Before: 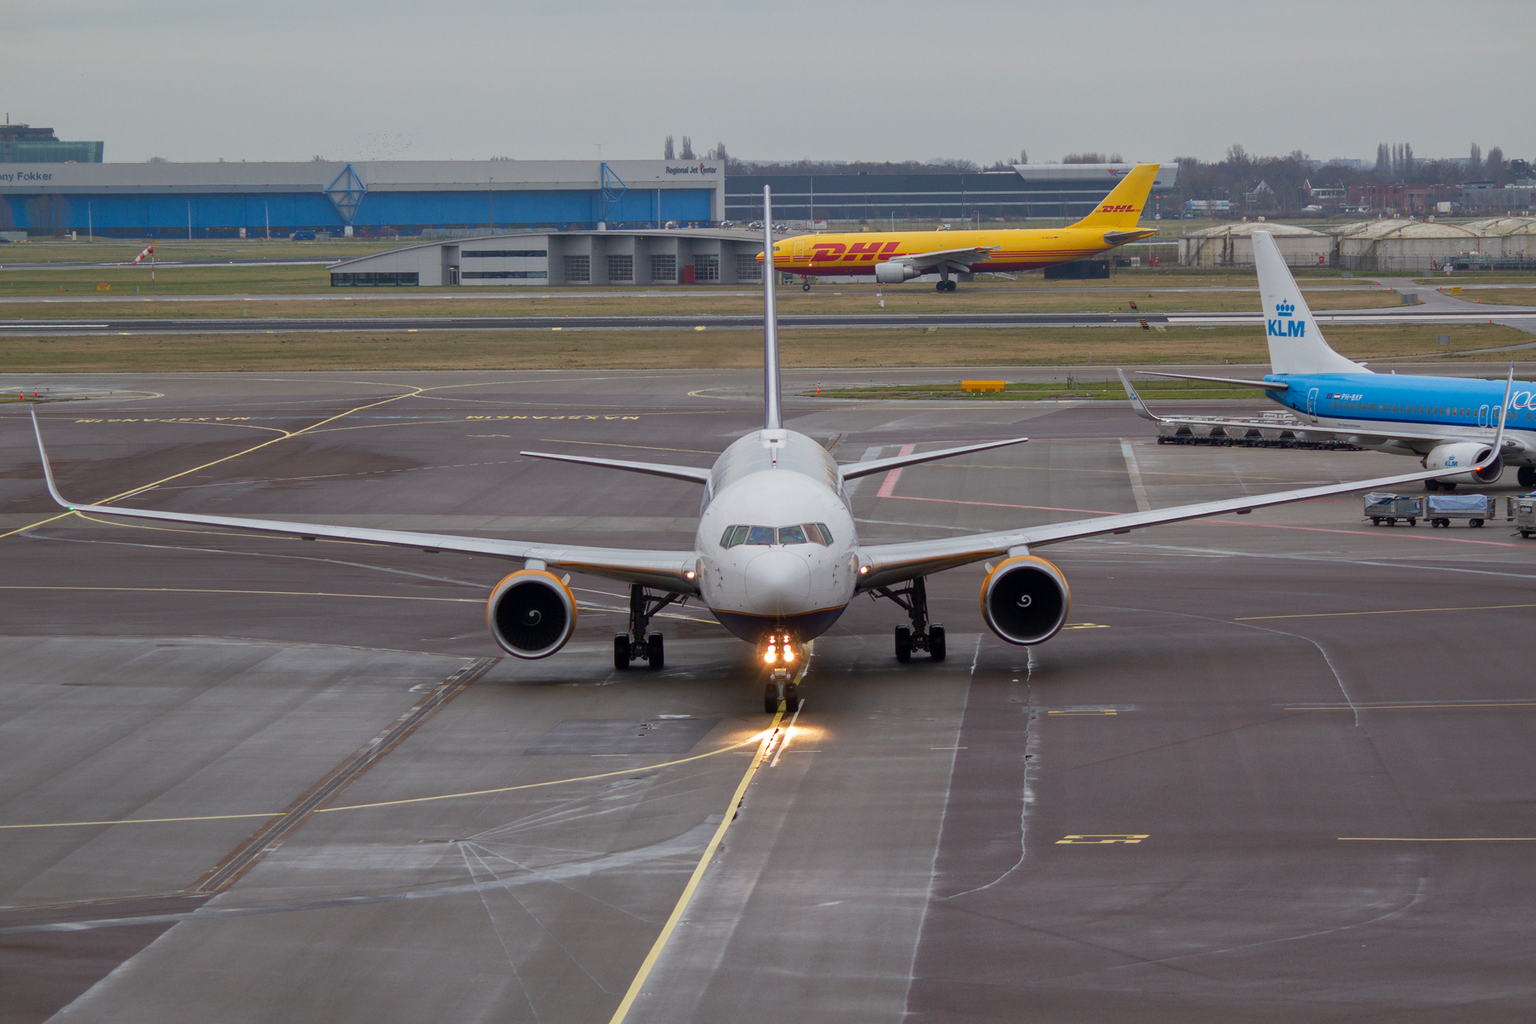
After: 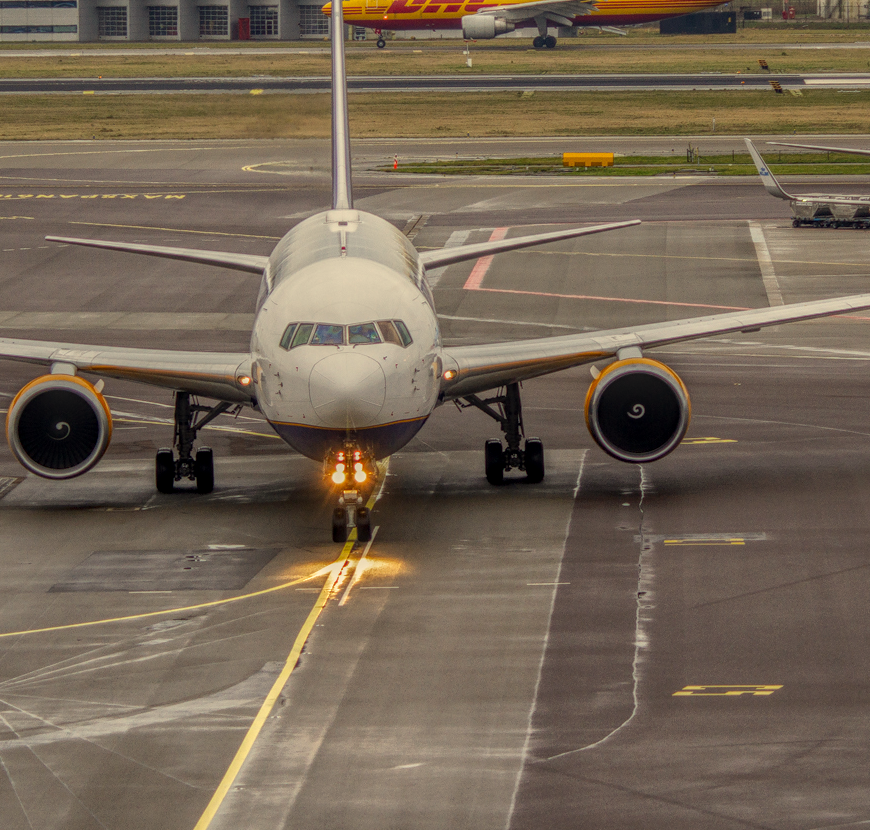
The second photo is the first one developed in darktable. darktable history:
local contrast: highlights 2%, shadows 3%, detail 200%, midtone range 0.248
crop: left 31.383%, top 24.437%, right 20.252%, bottom 6.333%
color correction: highlights a* 2.52, highlights b* 23.09
